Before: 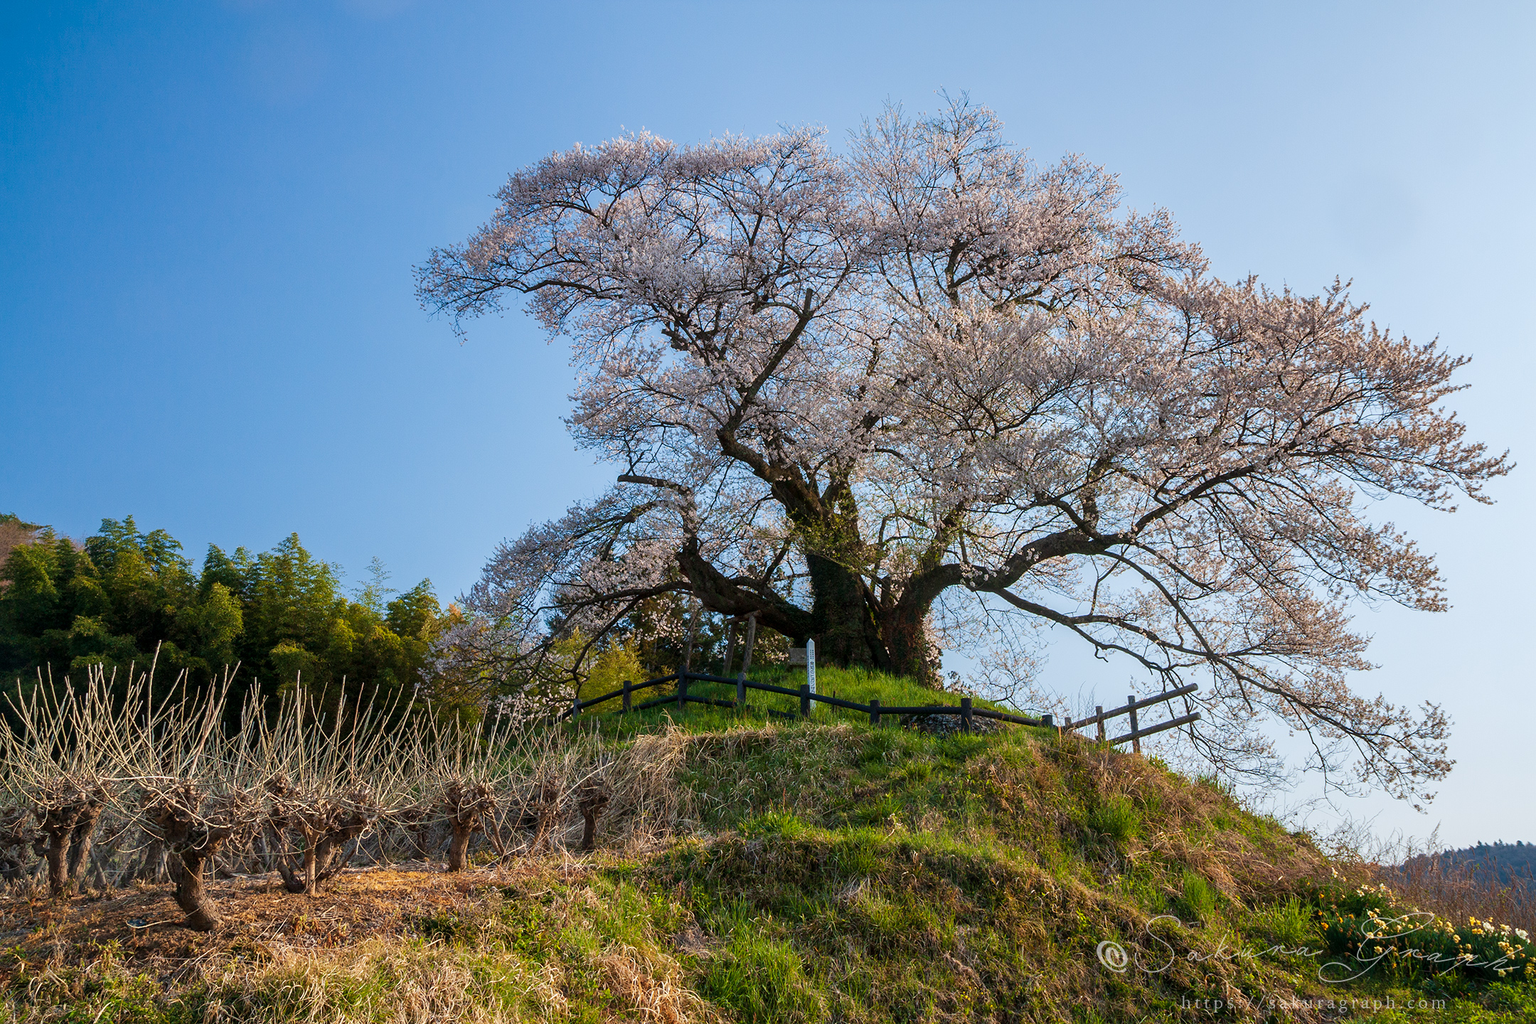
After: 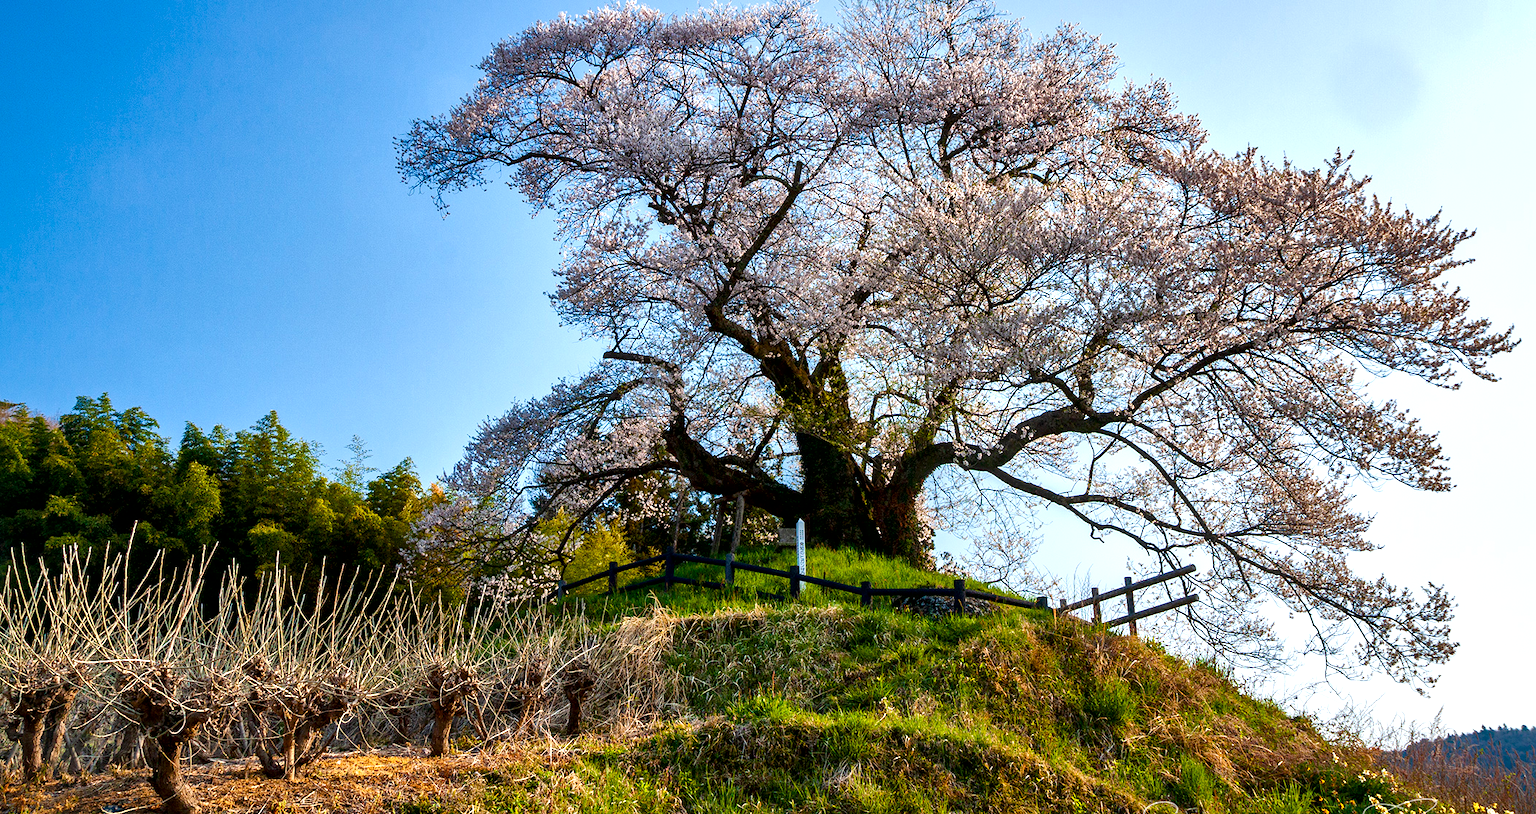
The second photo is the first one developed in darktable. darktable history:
local contrast: mode bilateral grid, contrast 100, coarseness 100, detail 165%, midtone range 0.2
shadows and highlights: shadows 32, highlights -32, soften with gaussian
color balance rgb: perceptual saturation grading › mid-tones 6.33%, perceptual saturation grading › shadows 72.44%, perceptual brilliance grading › highlights 11.59%, contrast 5.05%
crop and rotate: left 1.814%, top 12.818%, right 0.25%, bottom 9.225%
